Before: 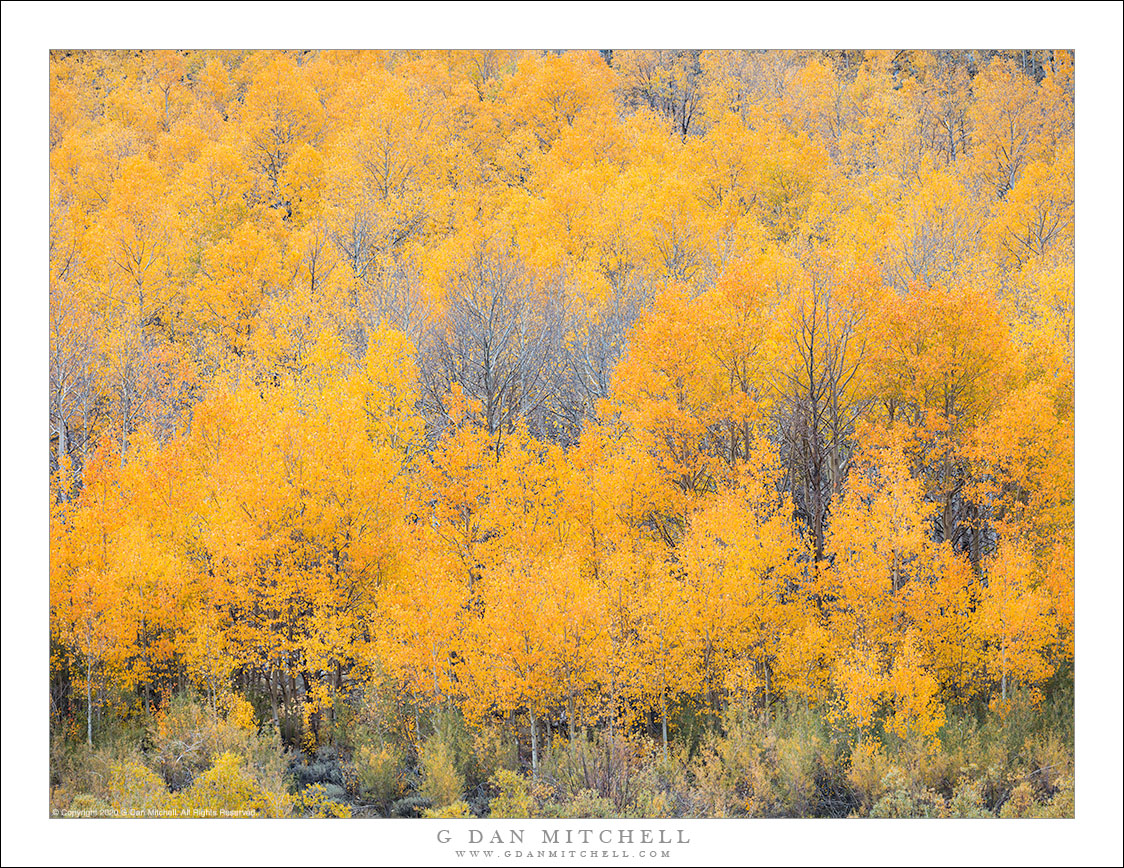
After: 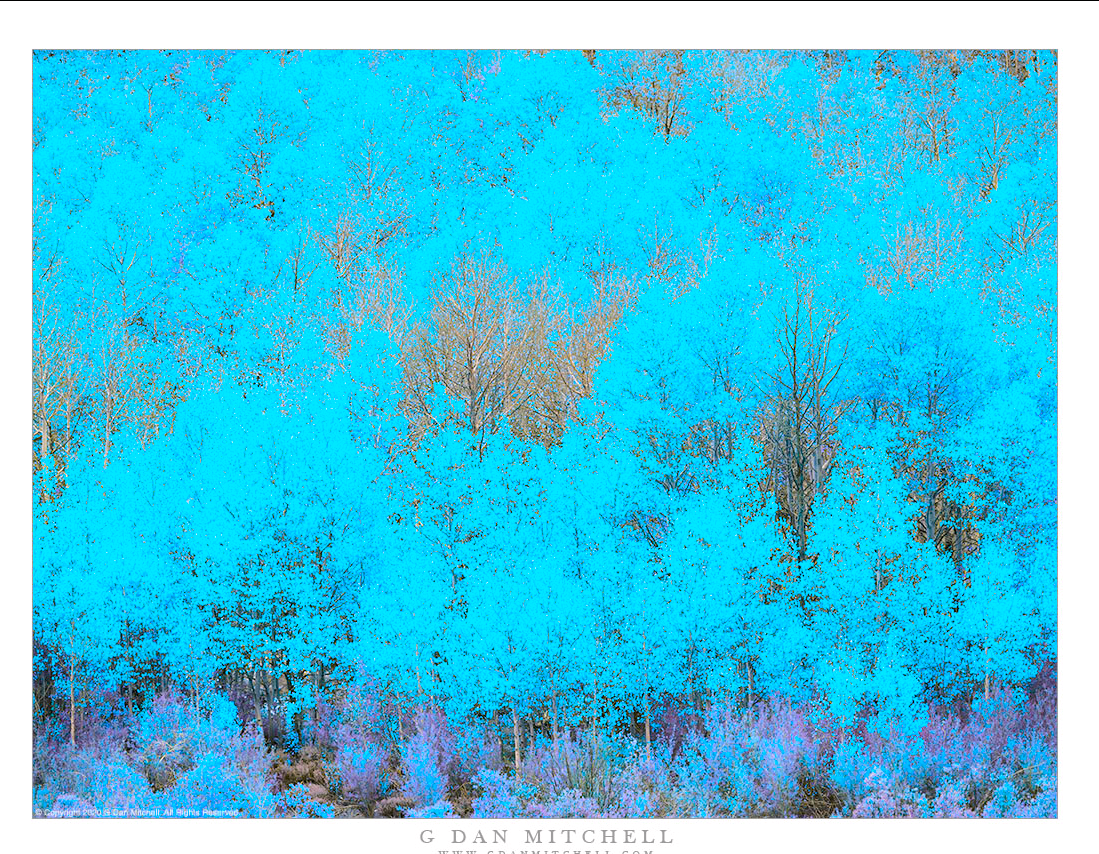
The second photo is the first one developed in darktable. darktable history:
crop and rotate: left 1.518%, right 0.662%, bottom 1.52%
color balance rgb: highlights gain › chroma 0.194%, highlights gain › hue 332.05°, perceptual saturation grading › global saturation 10.218%, hue shift 177.86°, perceptual brilliance grading › mid-tones 9.435%, perceptual brilliance grading › shadows 14.251%, global vibrance 49.986%, contrast 0.273%
